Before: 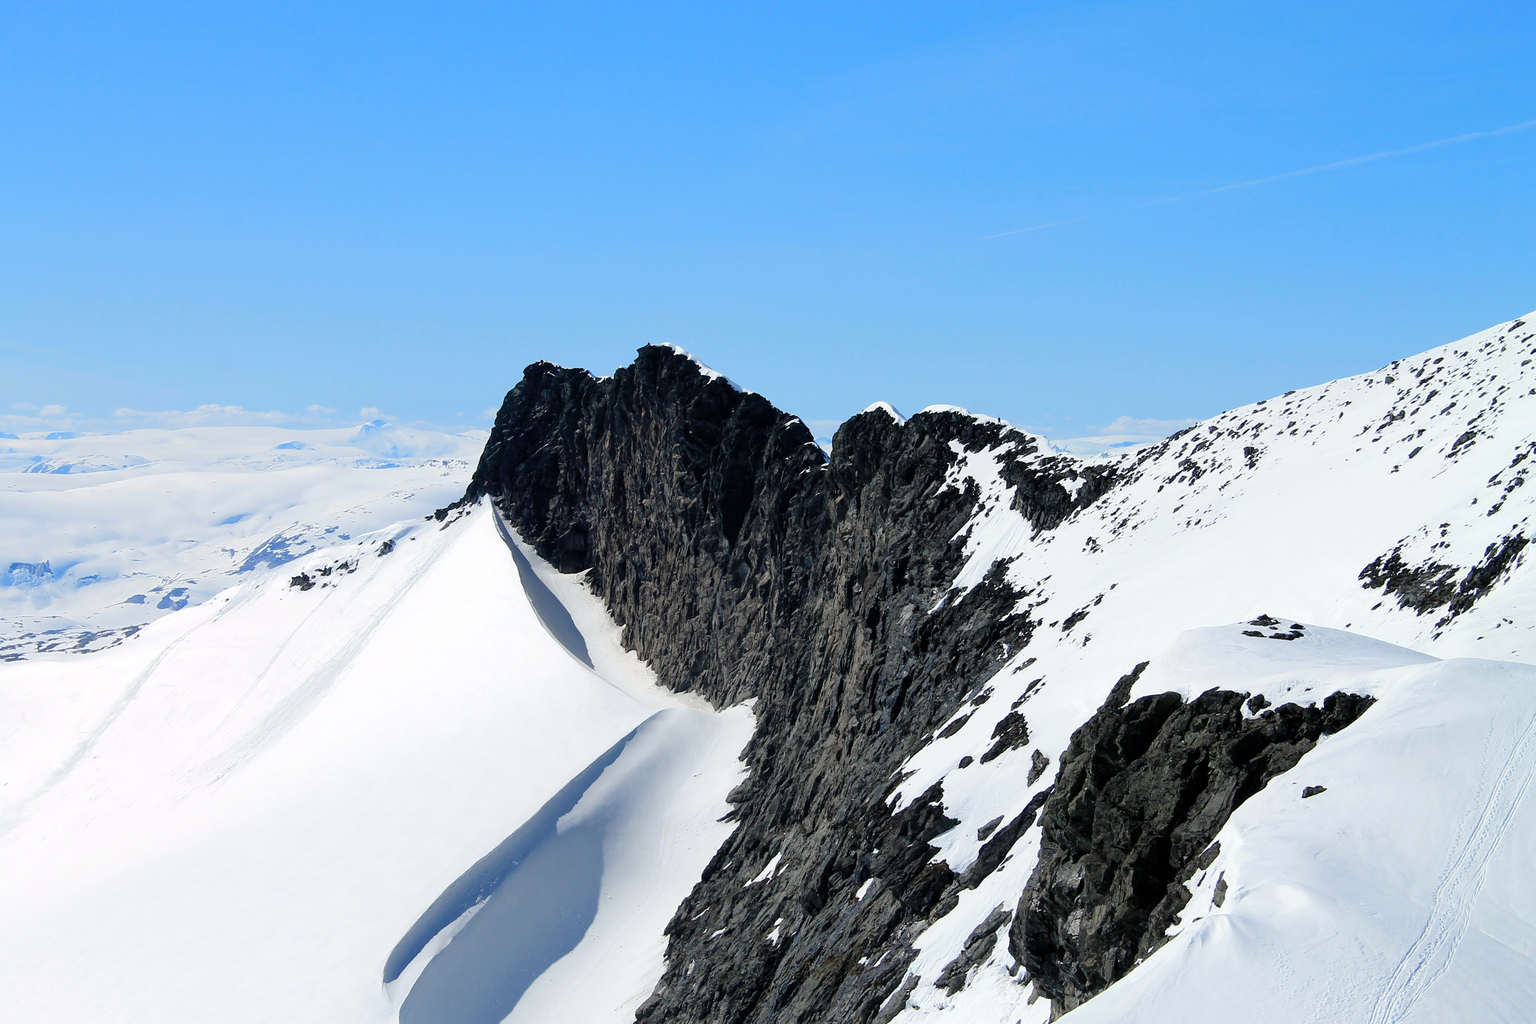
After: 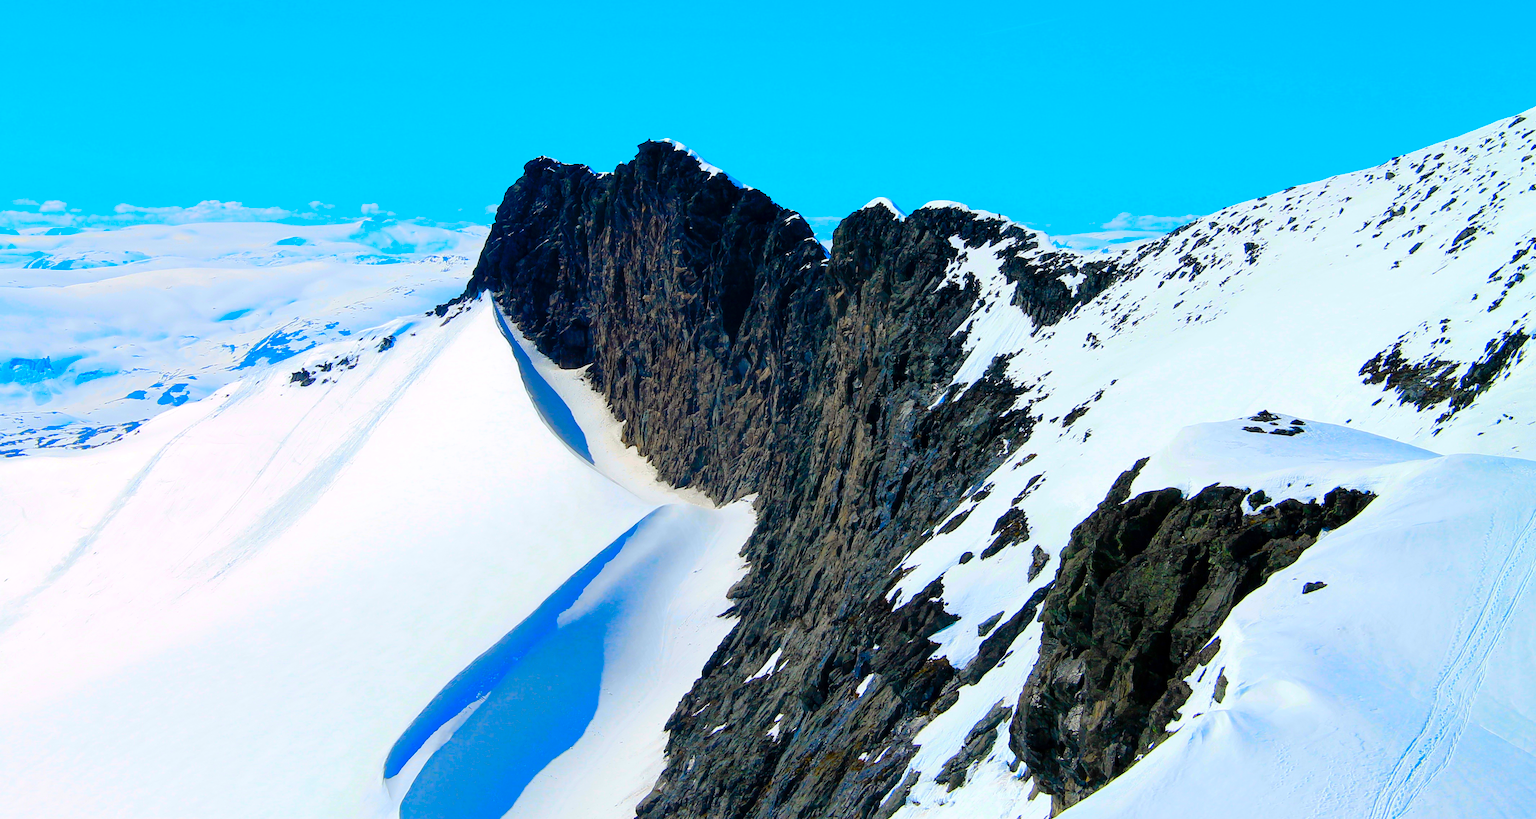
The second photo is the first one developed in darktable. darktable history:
crop and rotate: top 19.998%
color correction: saturation 3
